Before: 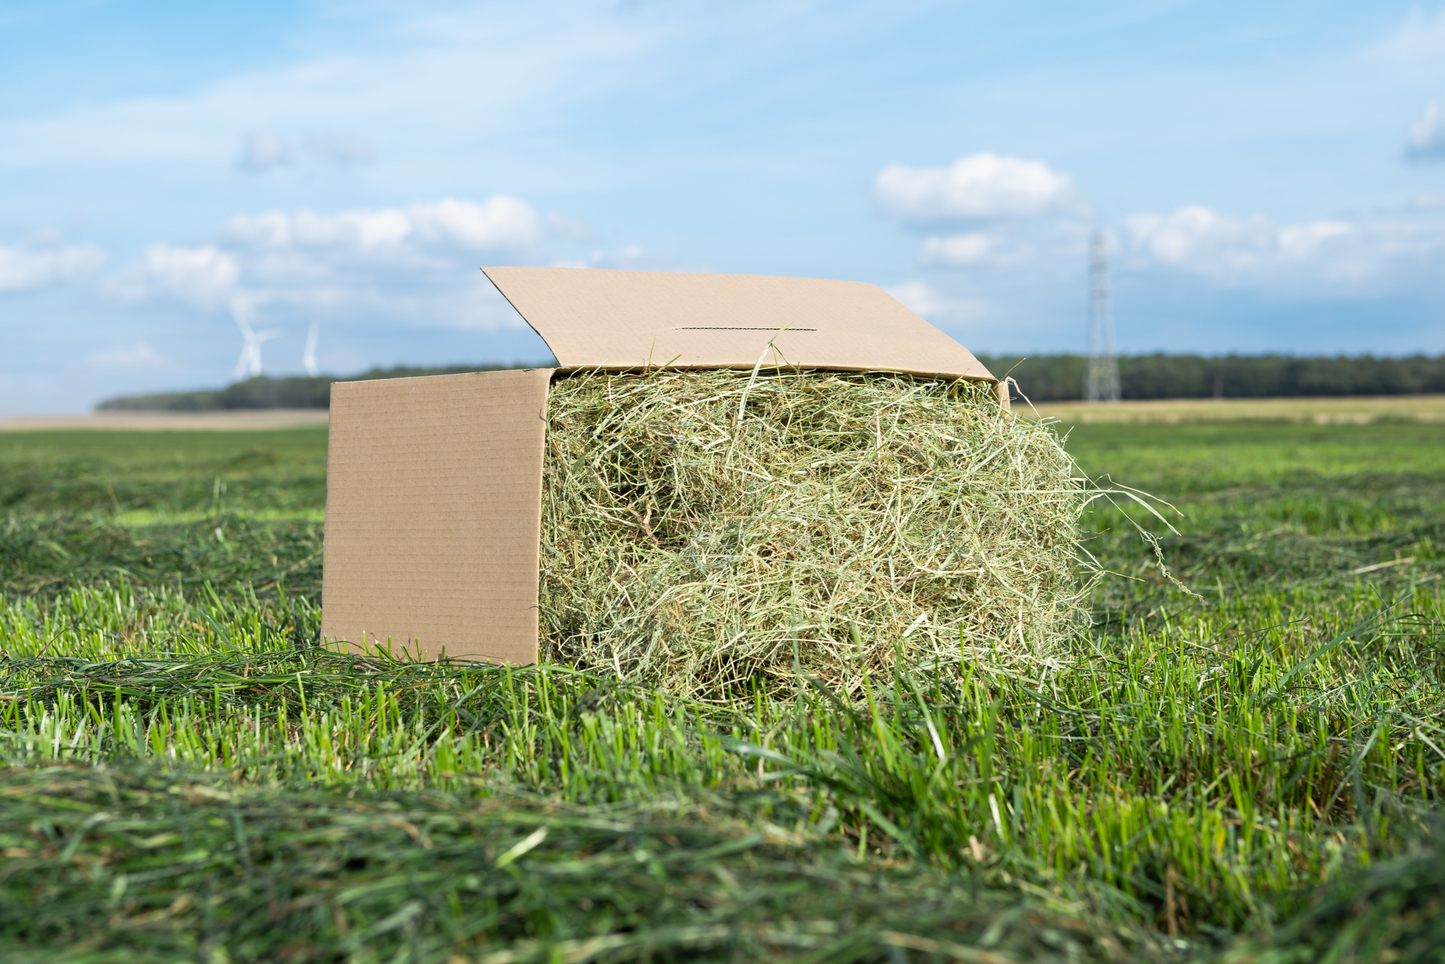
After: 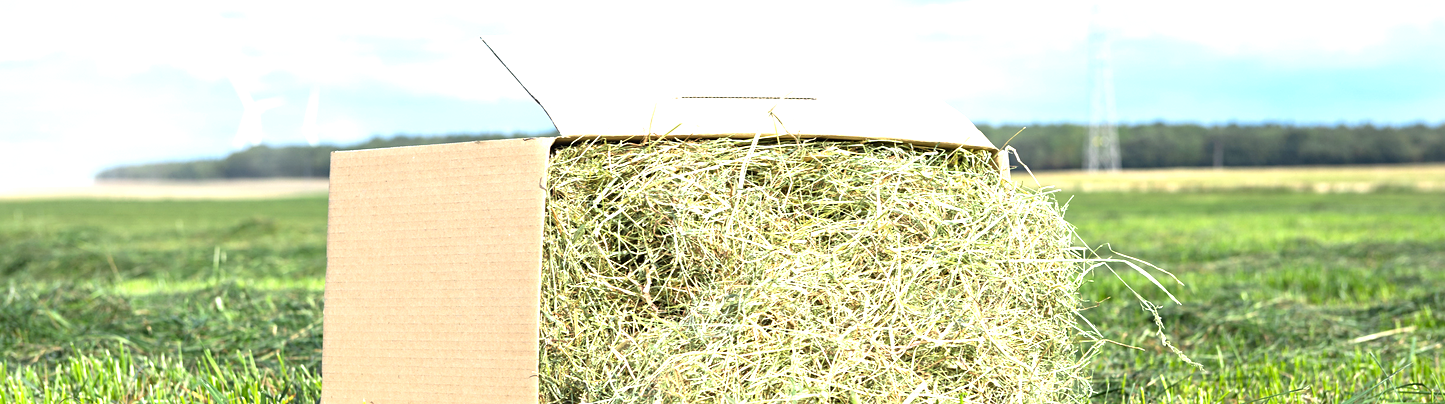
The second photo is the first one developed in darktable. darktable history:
exposure: black level correction 0, exposure 1.102 EV, compensate exposure bias true, compensate highlight preservation false
sharpen: amount 0.216
crop and rotate: top 24.033%, bottom 33.964%
